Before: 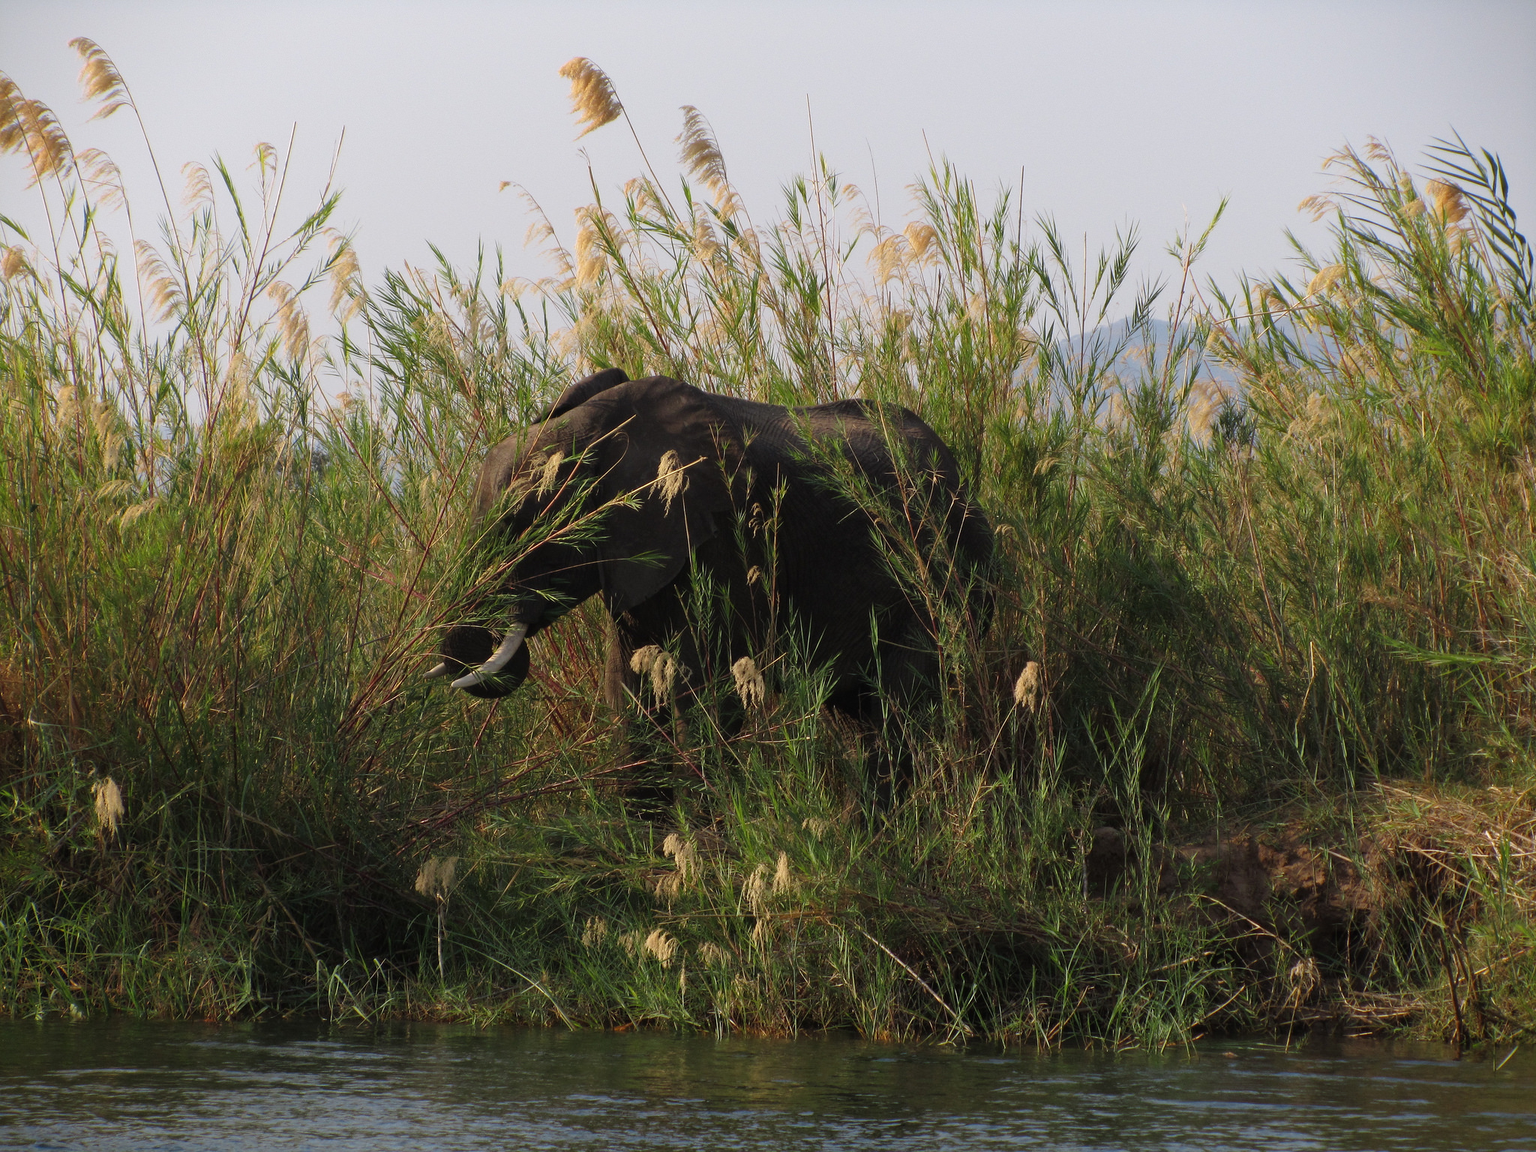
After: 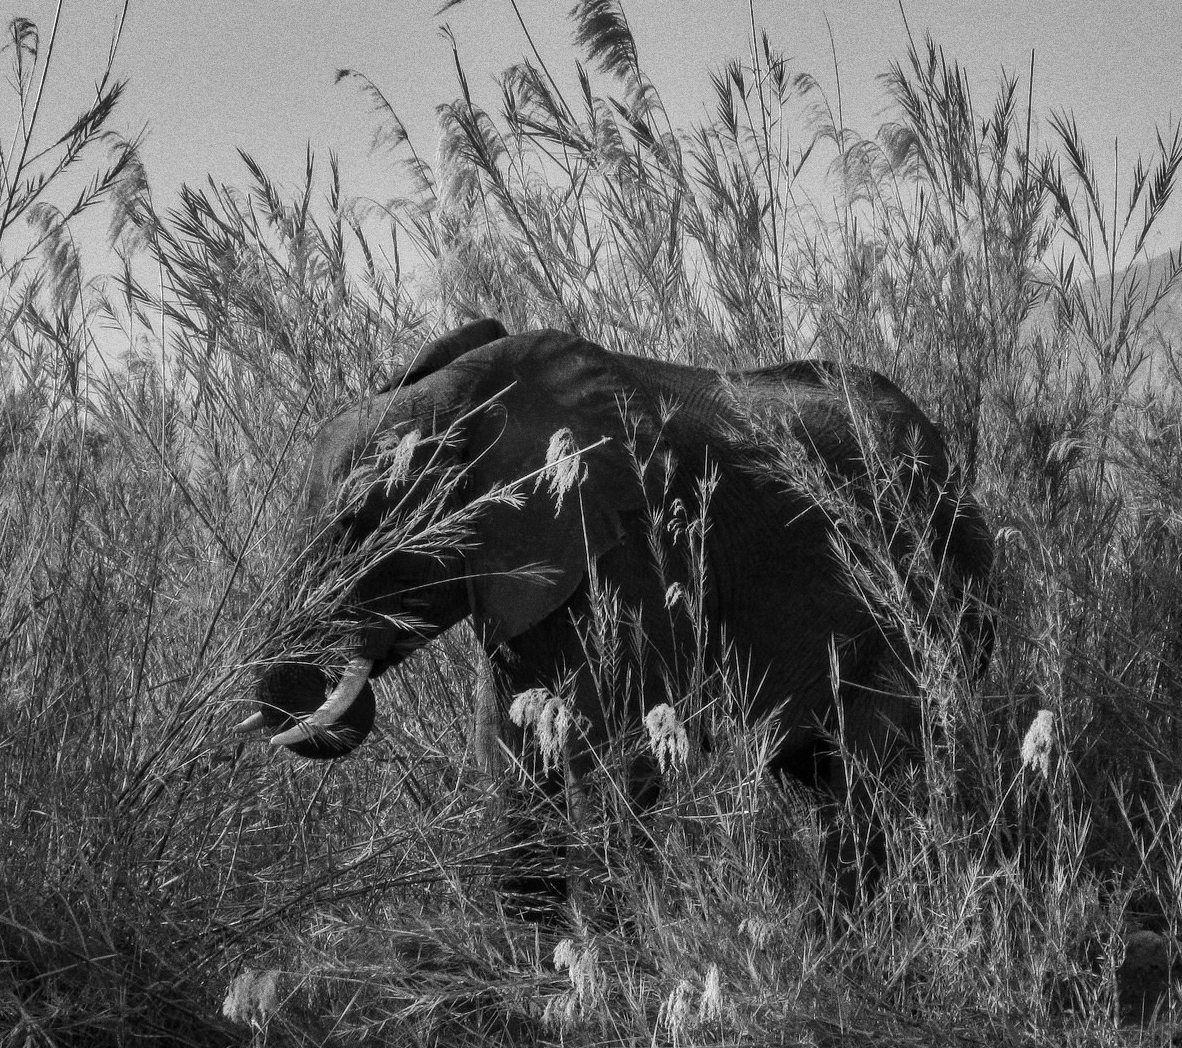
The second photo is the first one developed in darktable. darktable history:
grain: coarseness 0.09 ISO, strength 40%
local contrast: on, module defaults
crop: left 16.202%, top 11.208%, right 26.045%, bottom 20.557%
shadows and highlights: white point adjustment 0.1, highlights -70, soften with gaussian
tone equalizer: -8 EV -1.84 EV, -7 EV -1.16 EV, -6 EV -1.62 EV, smoothing diameter 25%, edges refinement/feathering 10, preserve details guided filter
velvia: on, module defaults
monochrome: on, module defaults
